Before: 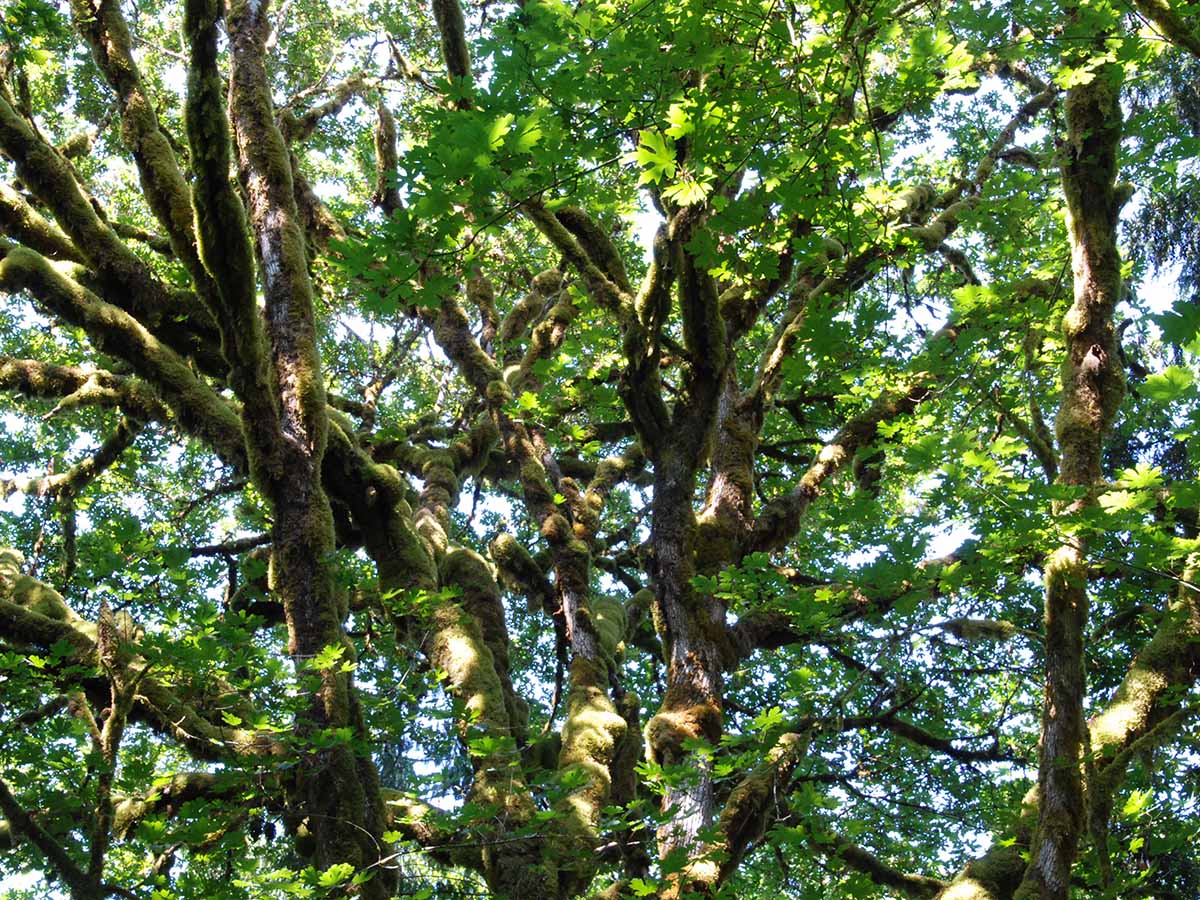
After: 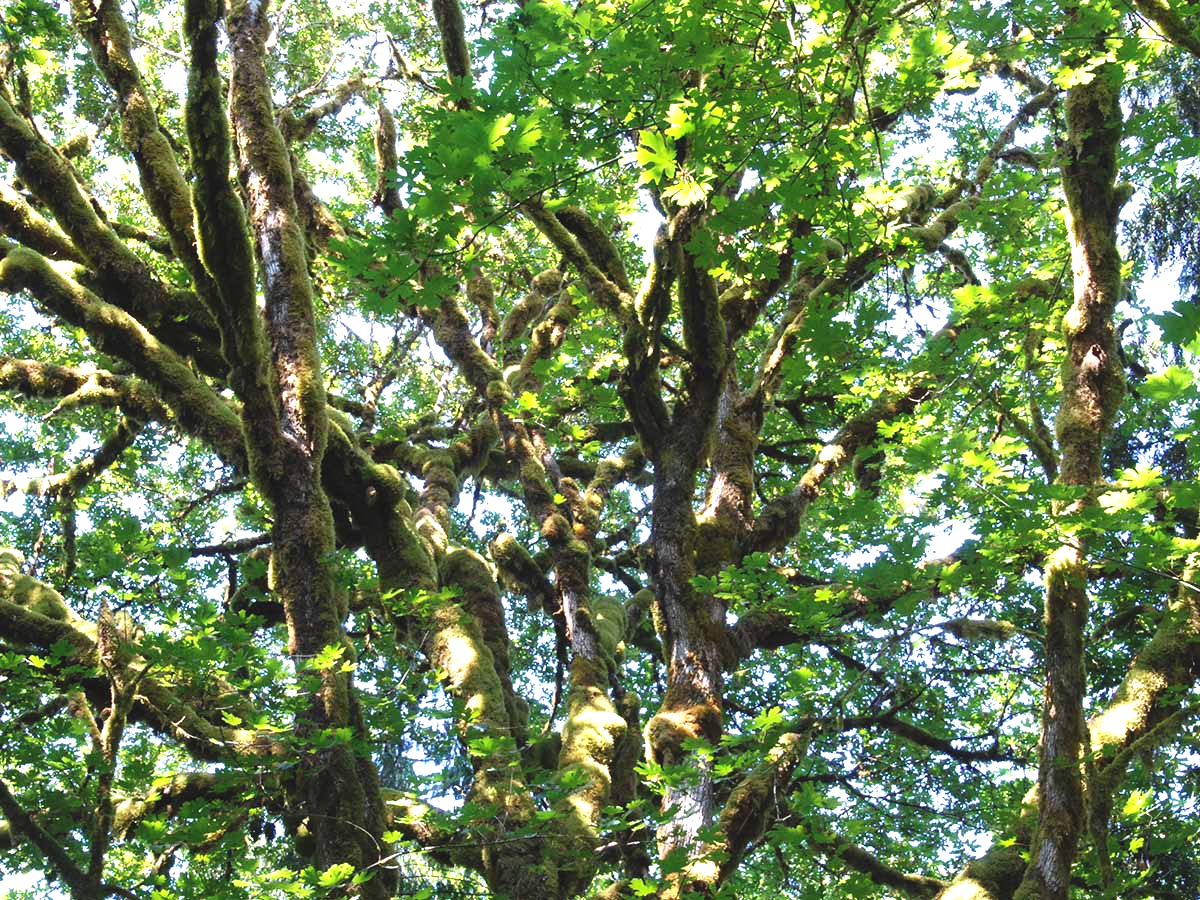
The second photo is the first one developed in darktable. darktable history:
exposure: black level correction -0.005, exposure 0.615 EV, compensate exposure bias true, compensate highlight preservation false
